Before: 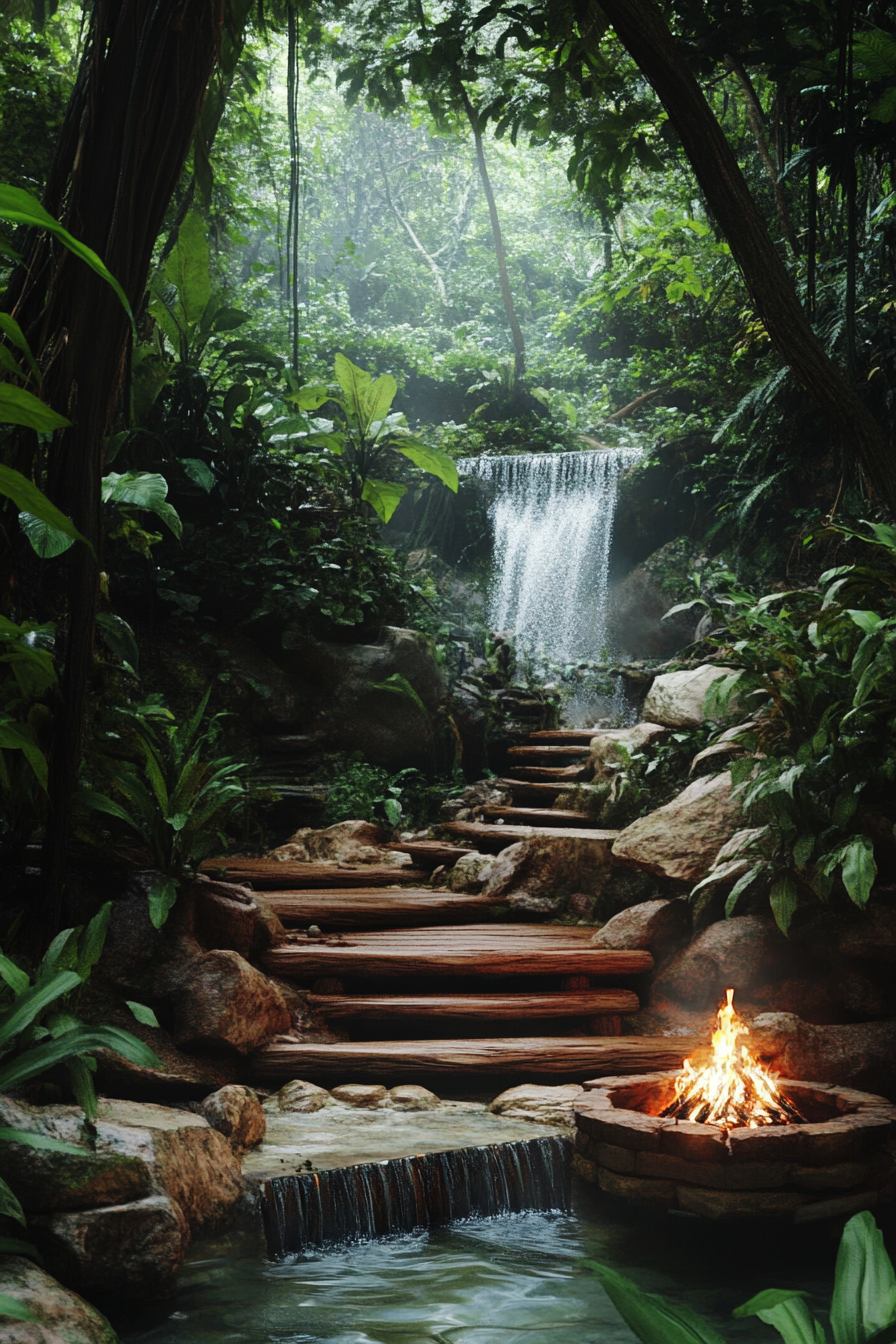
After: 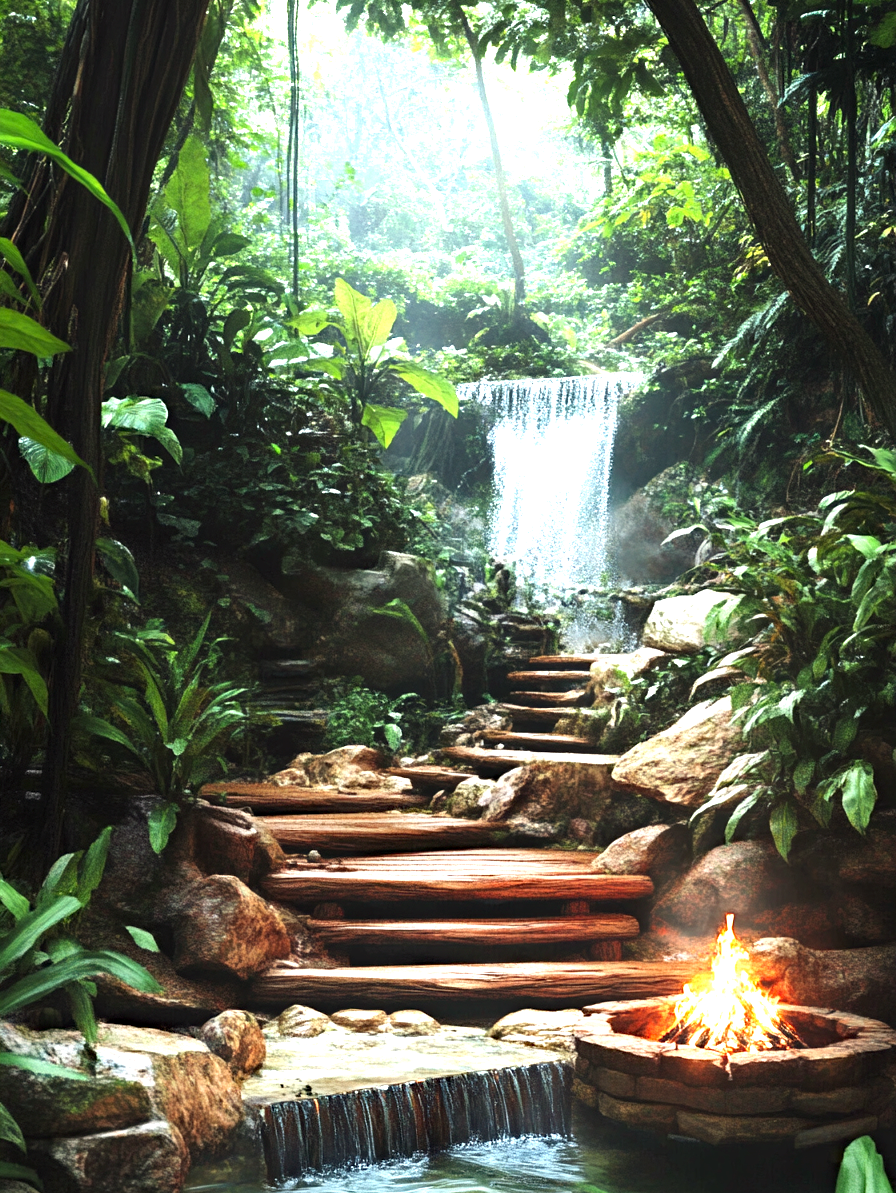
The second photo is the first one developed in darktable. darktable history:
exposure: black level correction 0.001, exposure 1.822 EV, compensate exposure bias true, compensate highlight preservation false
crop and rotate: top 5.609%, bottom 5.609%
haze removal: compatibility mode true, adaptive false
